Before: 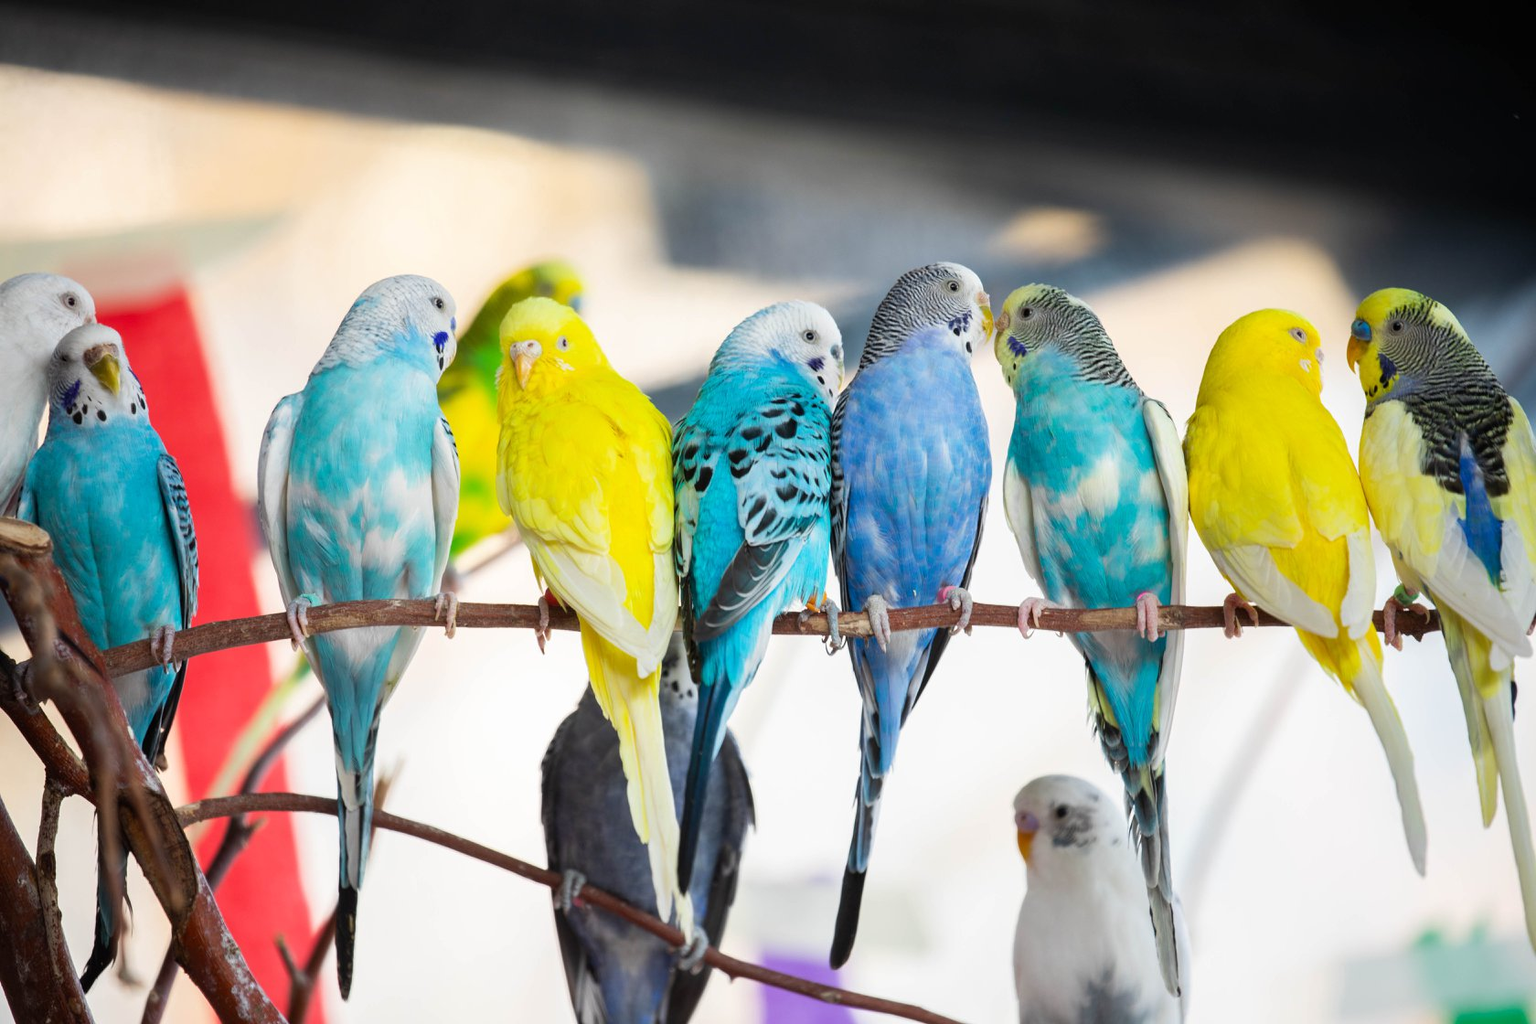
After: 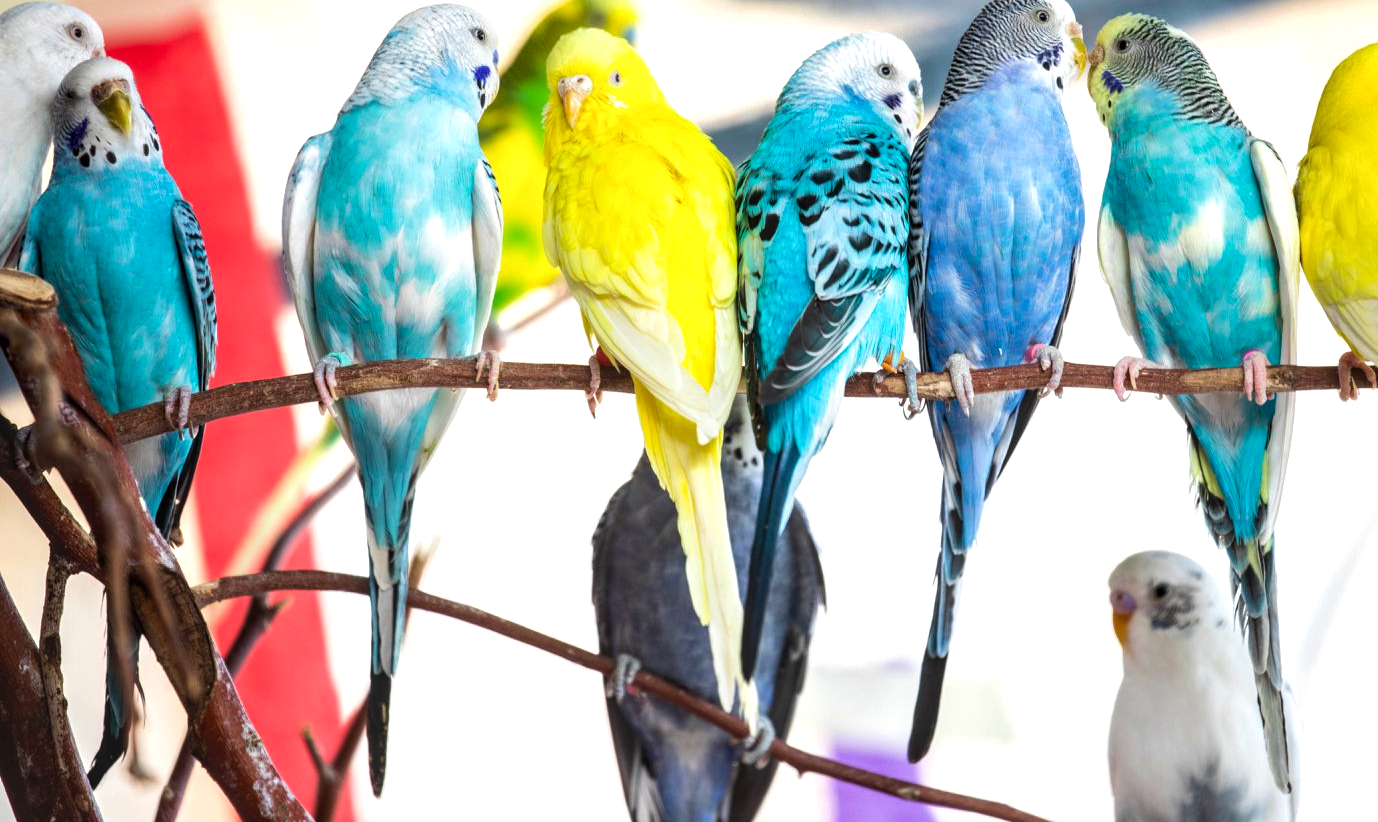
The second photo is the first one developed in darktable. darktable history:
local contrast: on, module defaults
velvia: on, module defaults
tone equalizer: -8 EV -0.417 EV, -7 EV -0.389 EV, -6 EV -0.333 EV, -5 EV -0.222 EV, -3 EV 0.222 EV, -2 EV 0.333 EV, -1 EV 0.389 EV, +0 EV 0.417 EV, edges refinement/feathering 500, mask exposure compensation -1.25 EV, preserve details no
crop: top 26.531%, right 17.959%
